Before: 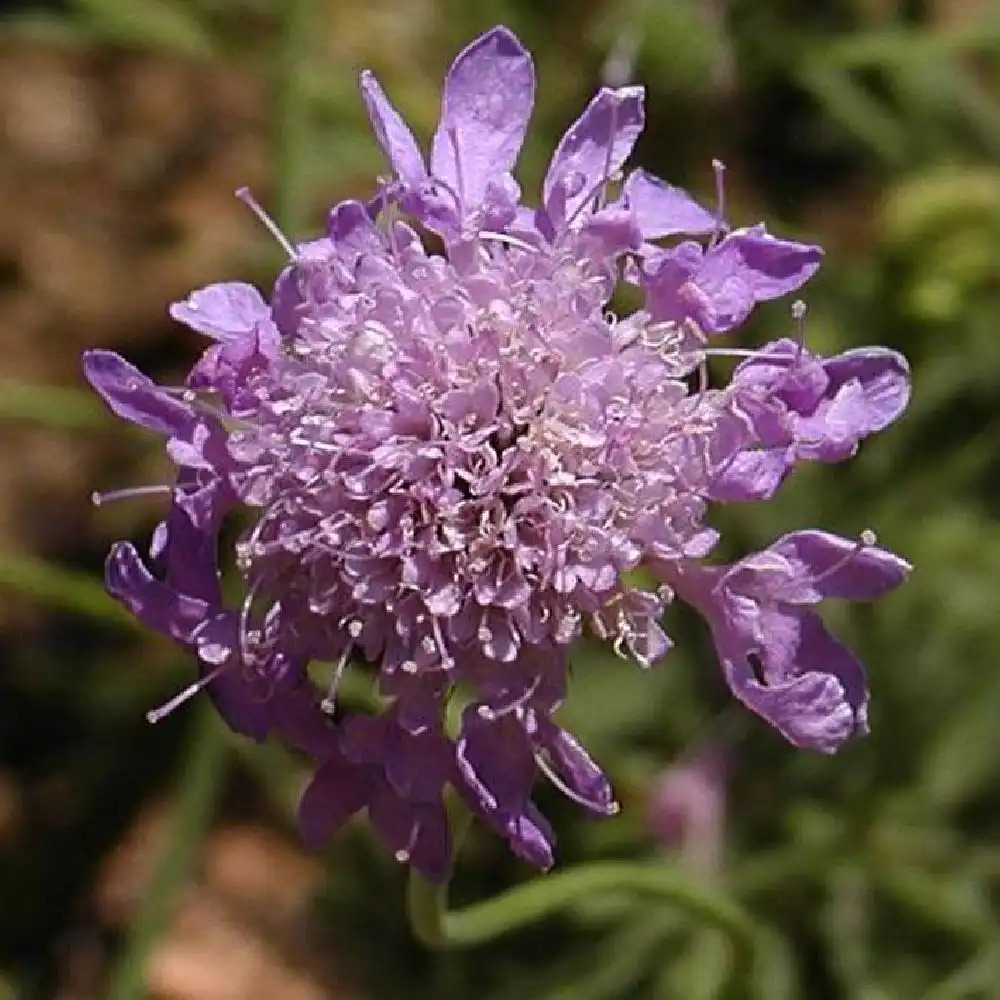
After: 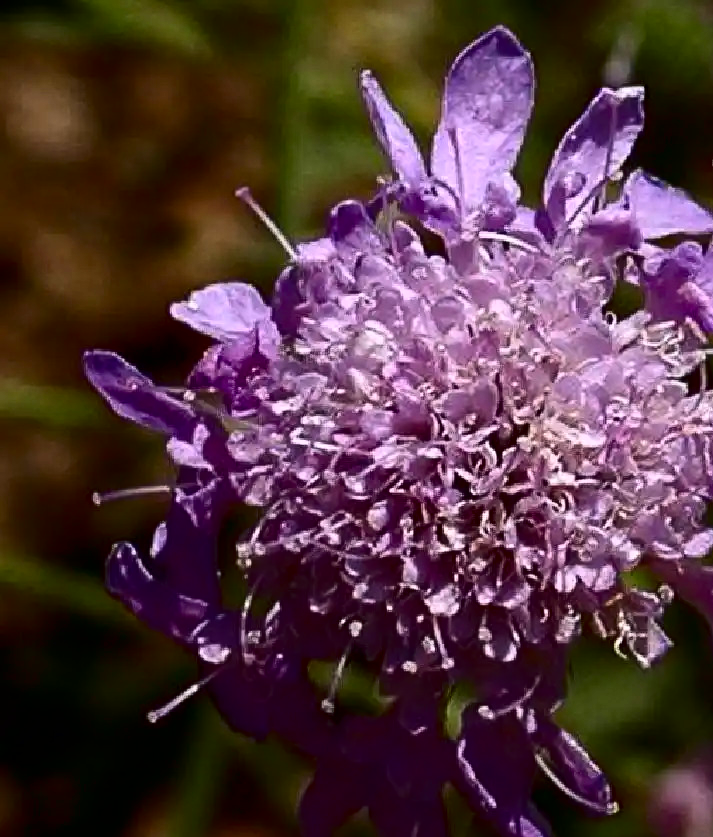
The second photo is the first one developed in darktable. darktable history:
contrast brightness saturation: contrast 0.241, brightness -0.221, saturation 0.137
crop: right 28.644%, bottom 16.27%
